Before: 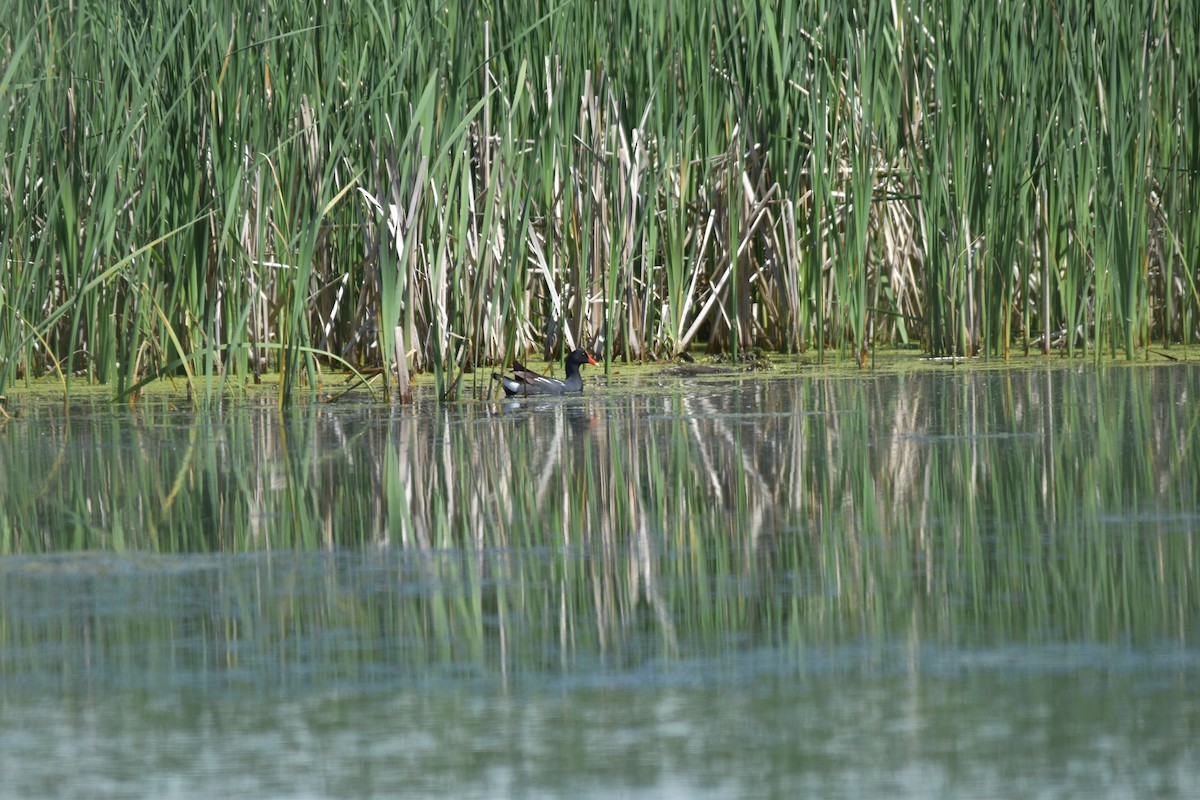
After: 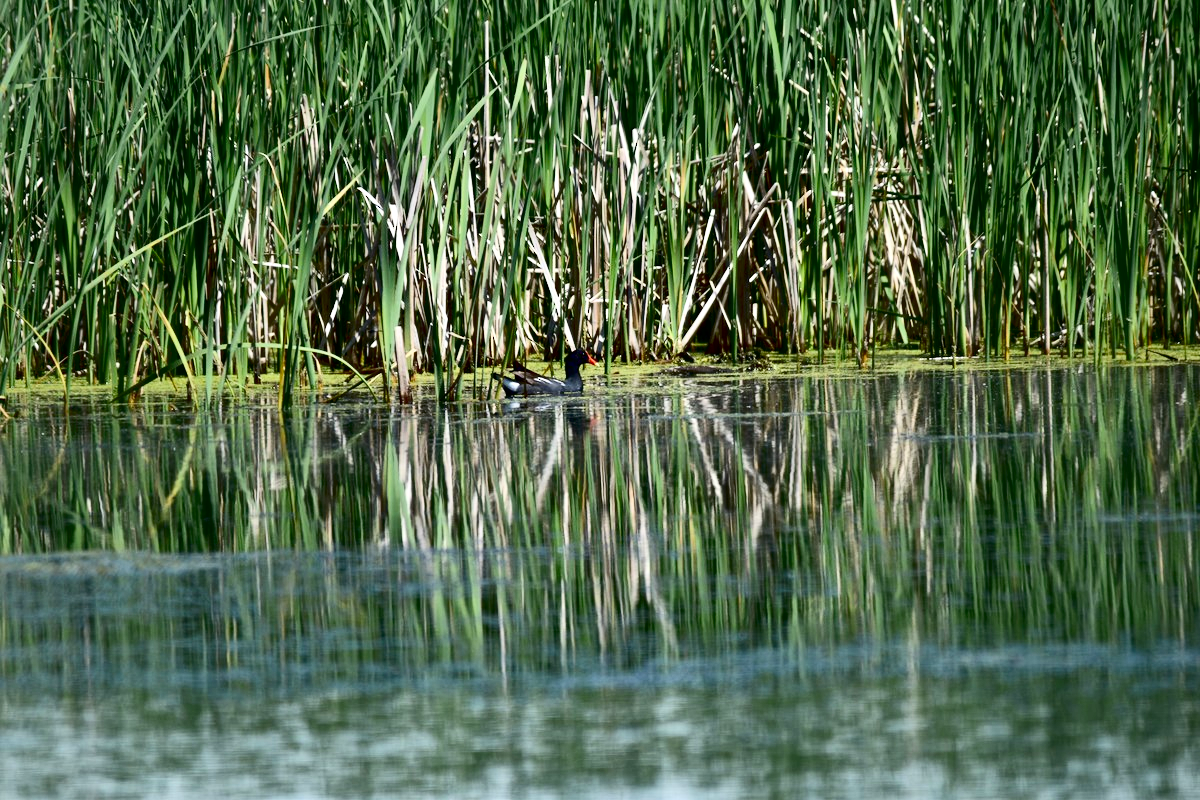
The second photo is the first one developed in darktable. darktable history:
exposure: black level correction 0.025, exposure 0.182 EV, compensate highlight preservation false
contrast brightness saturation: contrast 0.32, brightness -0.08, saturation 0.17
